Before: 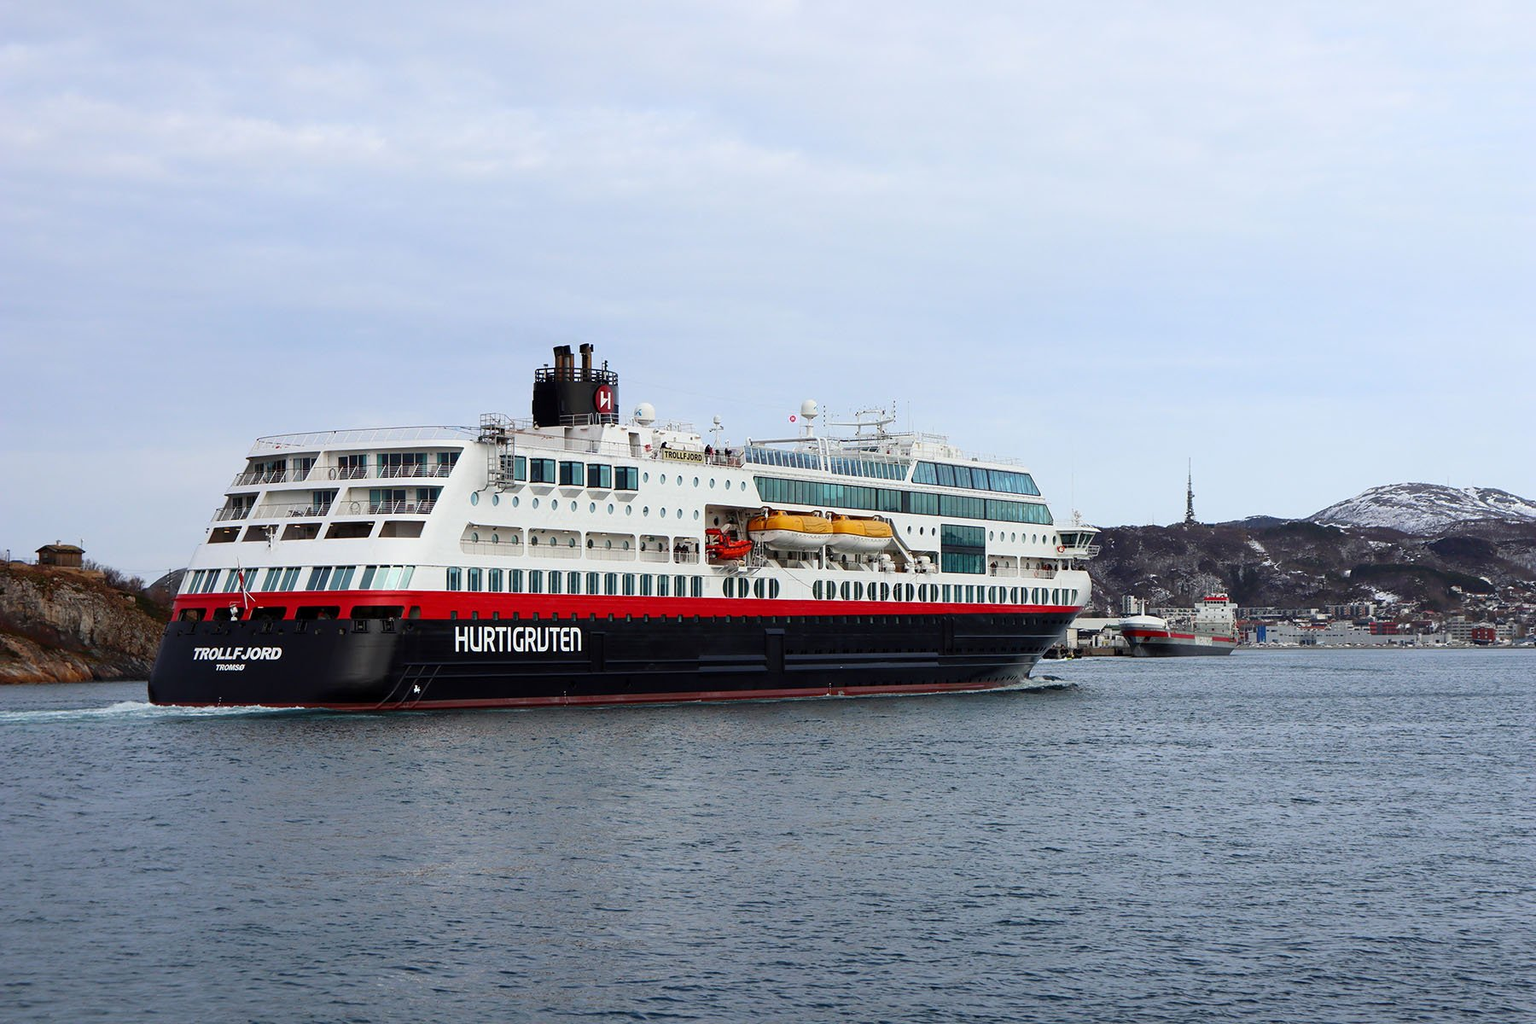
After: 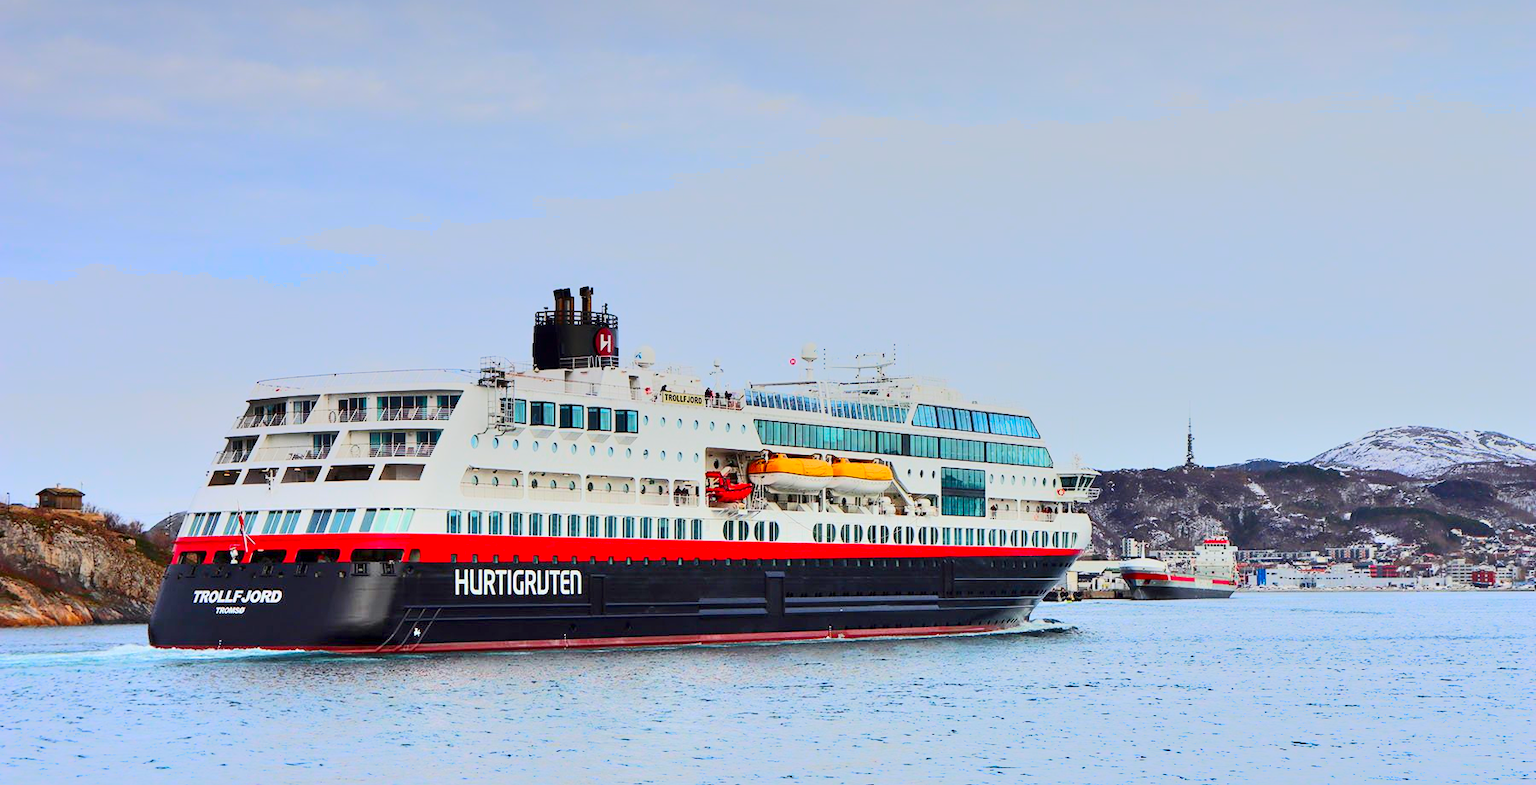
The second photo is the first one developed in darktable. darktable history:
contrast brightness saturation: contrast 0.21, brightness -0.11, saturation 0.21
crop: top 5.667%, bottom 17.637%
global tonemap: drago (0.7, 100)
graduated density: density -3.9 EV
white balance: emerald 1
shadows and highlights: shadows 49, highlights -41, soften with gaussian
